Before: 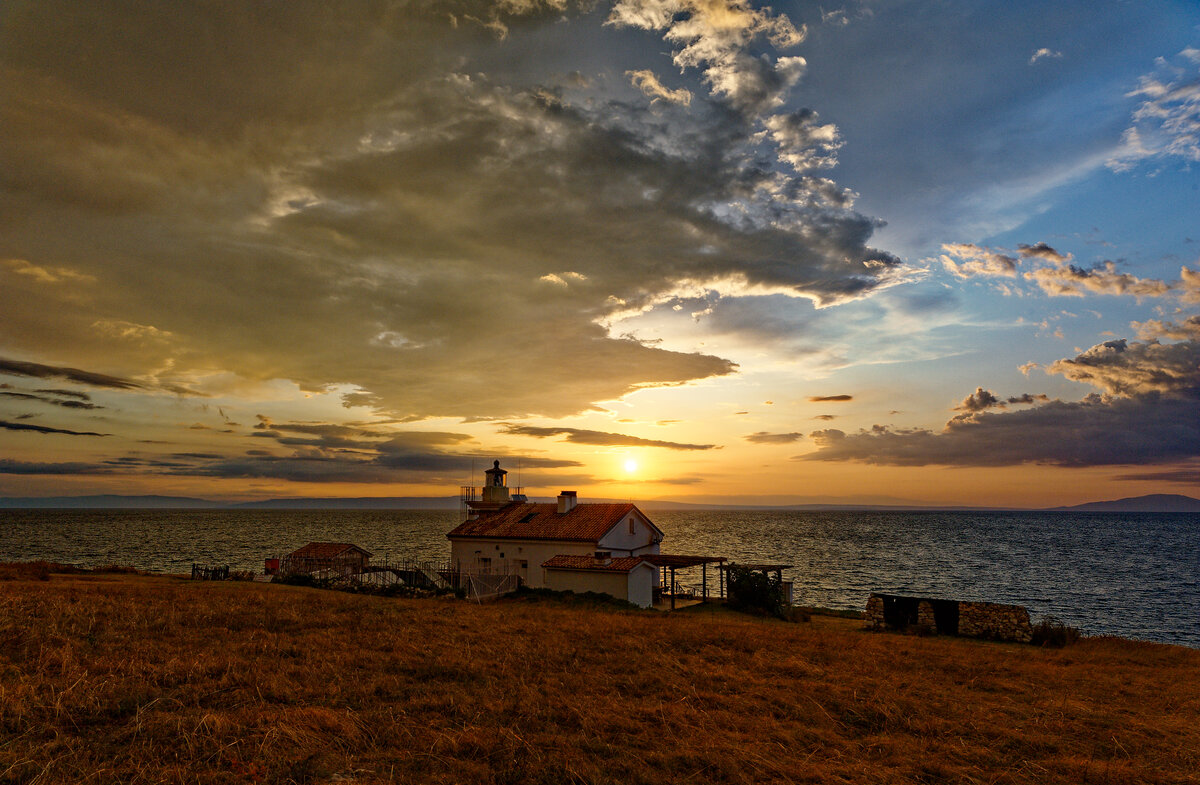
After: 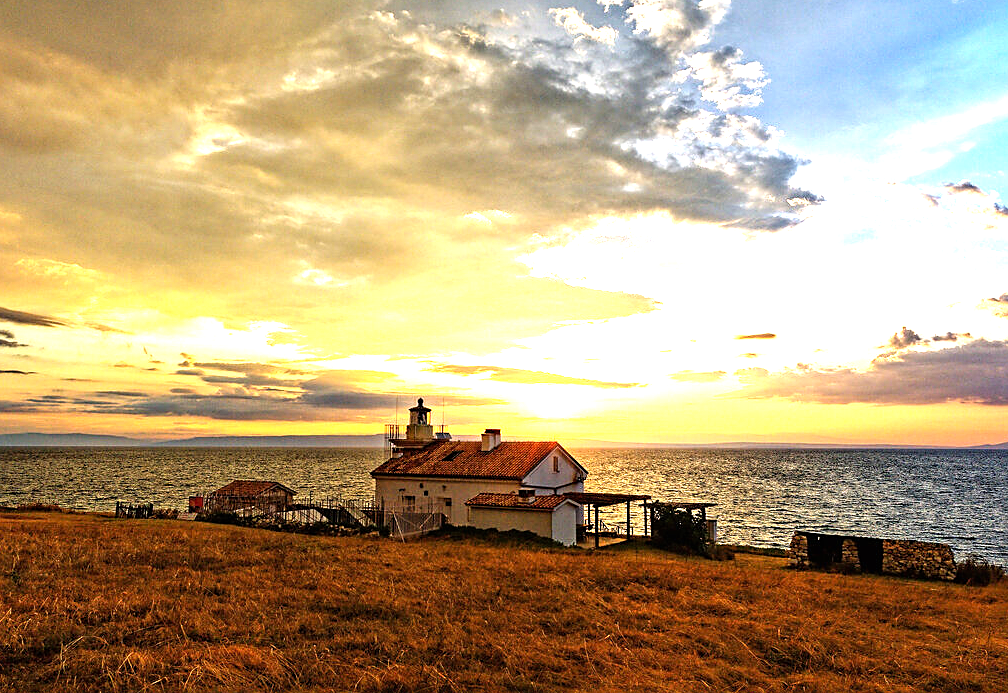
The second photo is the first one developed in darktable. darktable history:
tone equalizer: -8 EV -1.11 EV, -7 EV -1.02 EV, -6 EV -0.896 EV, -5 EV -0.591 EV, -3 EV 0.55 EV, -2 EV 0.85 EV, -1 EV 0.992 EV, +0 EV 1.05 EV
crop: left 6.392%, top 8.013%, right 9.545%, bottom 3.622%
exposure: black level correction 0, exposure 1.2 EV, compensate exposure bias true, compensate highlight preservation false
levels: levels [0, 0.474, 0.947]
sharpen: radius 1.608, amount 0.372, threshold 1.243
